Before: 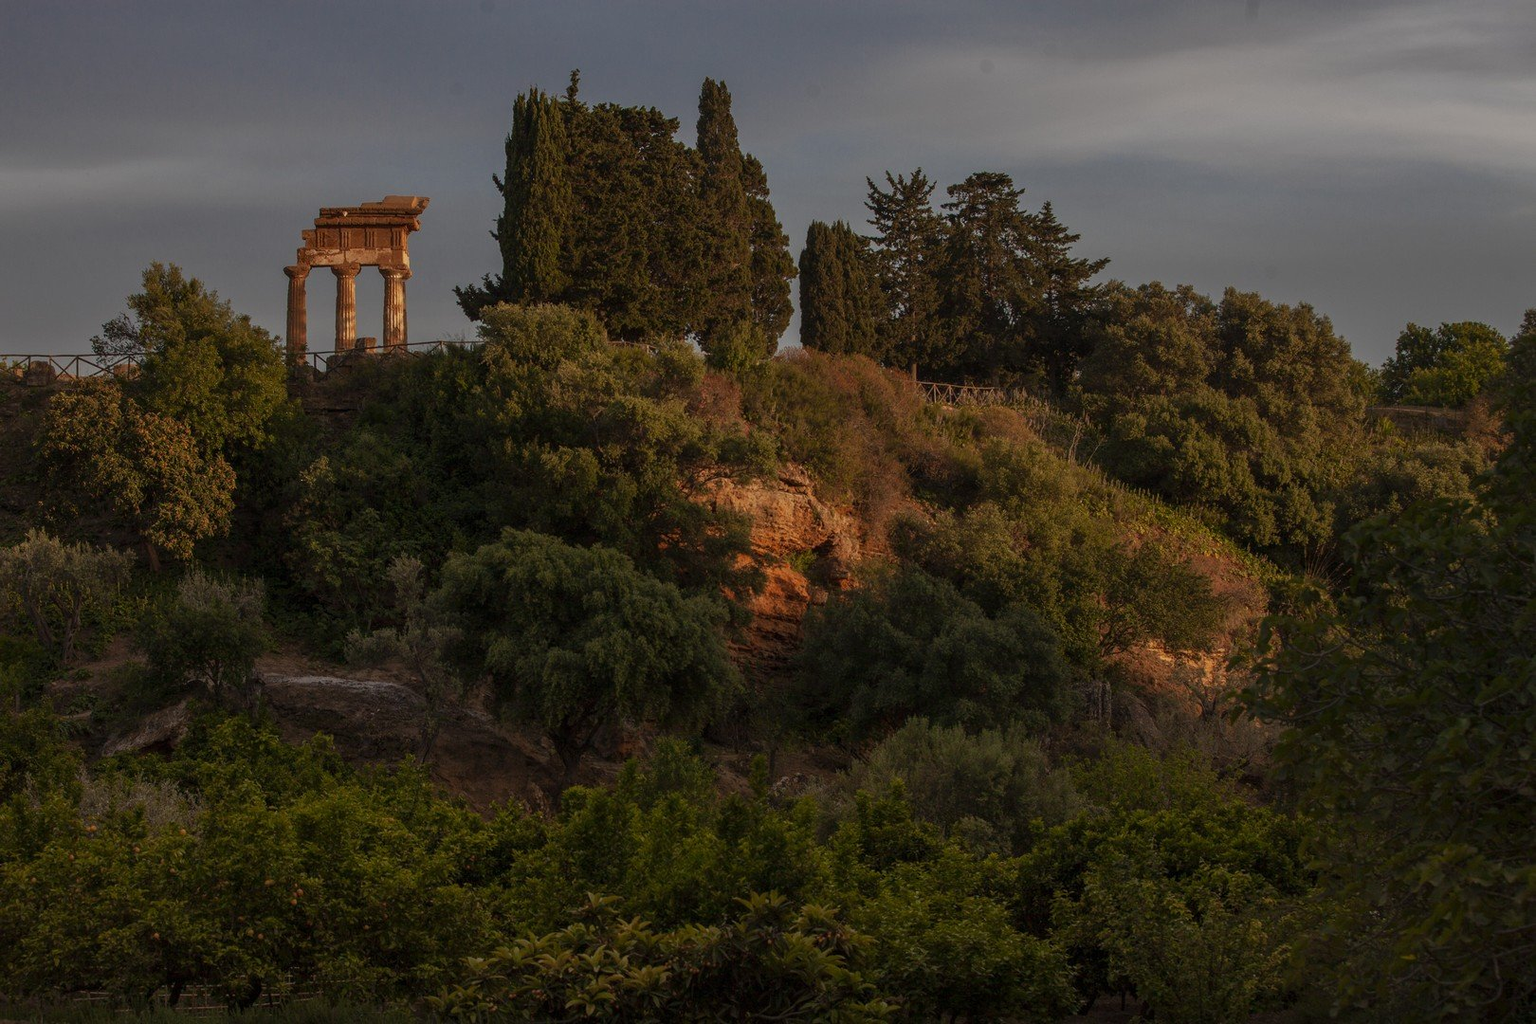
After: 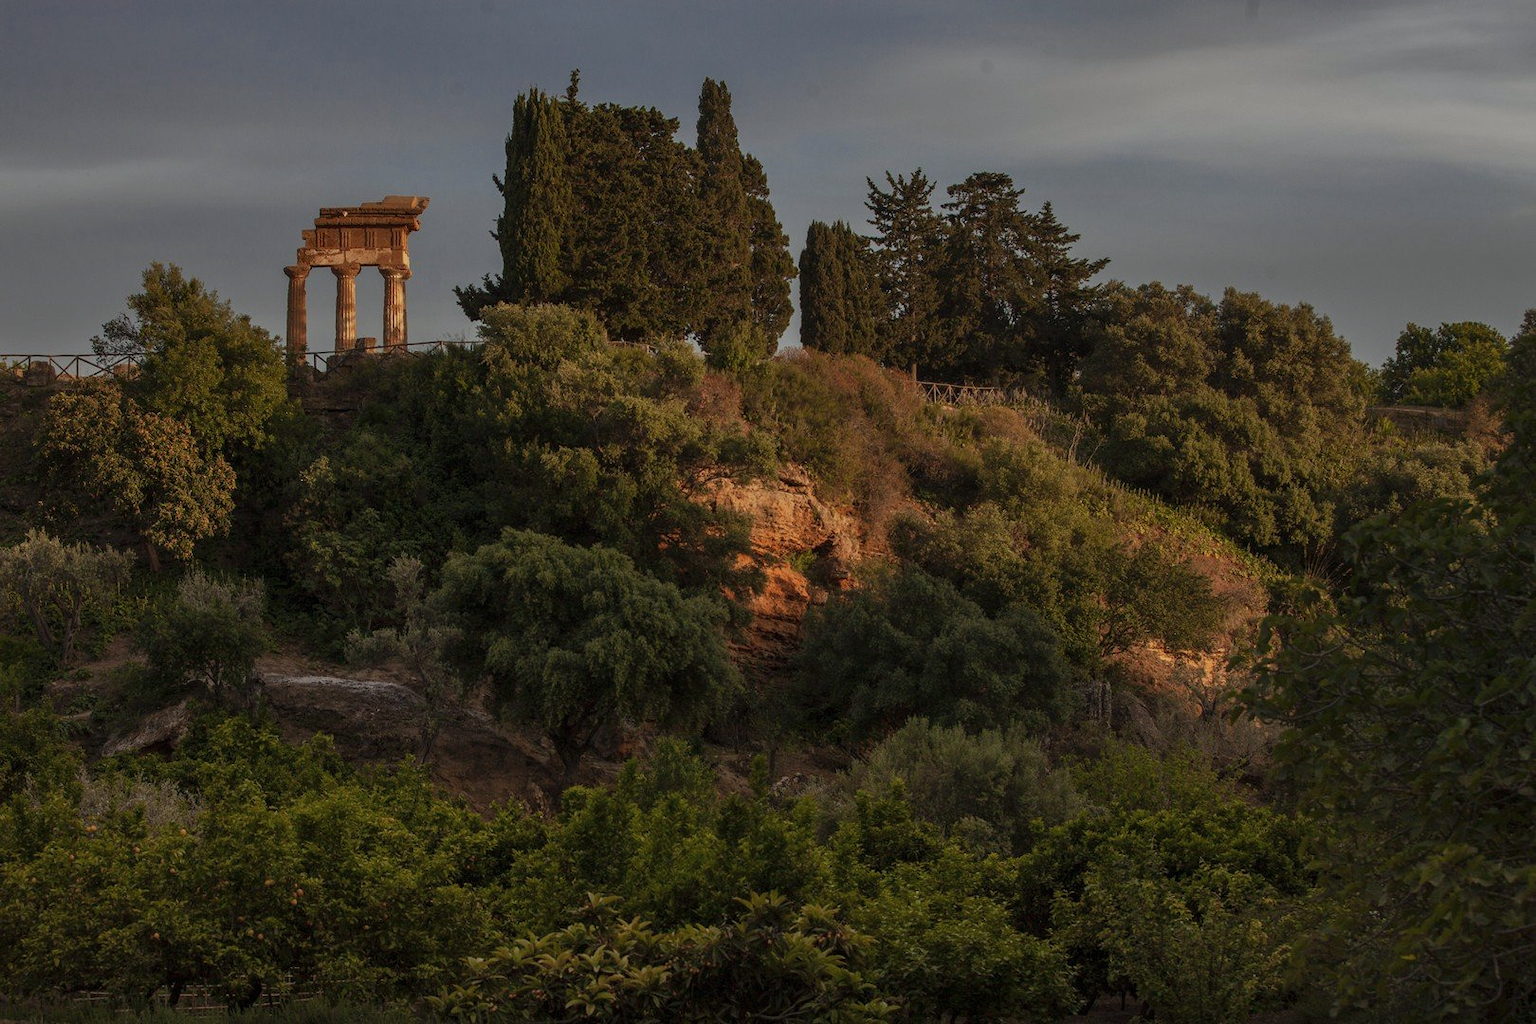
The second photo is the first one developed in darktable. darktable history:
shadows and highlights: radius 125.46, shadows 30.51, highlights -30.51, low approximation 0.01, soften with gaussian
white balance: red 0.978, blue 0.999
